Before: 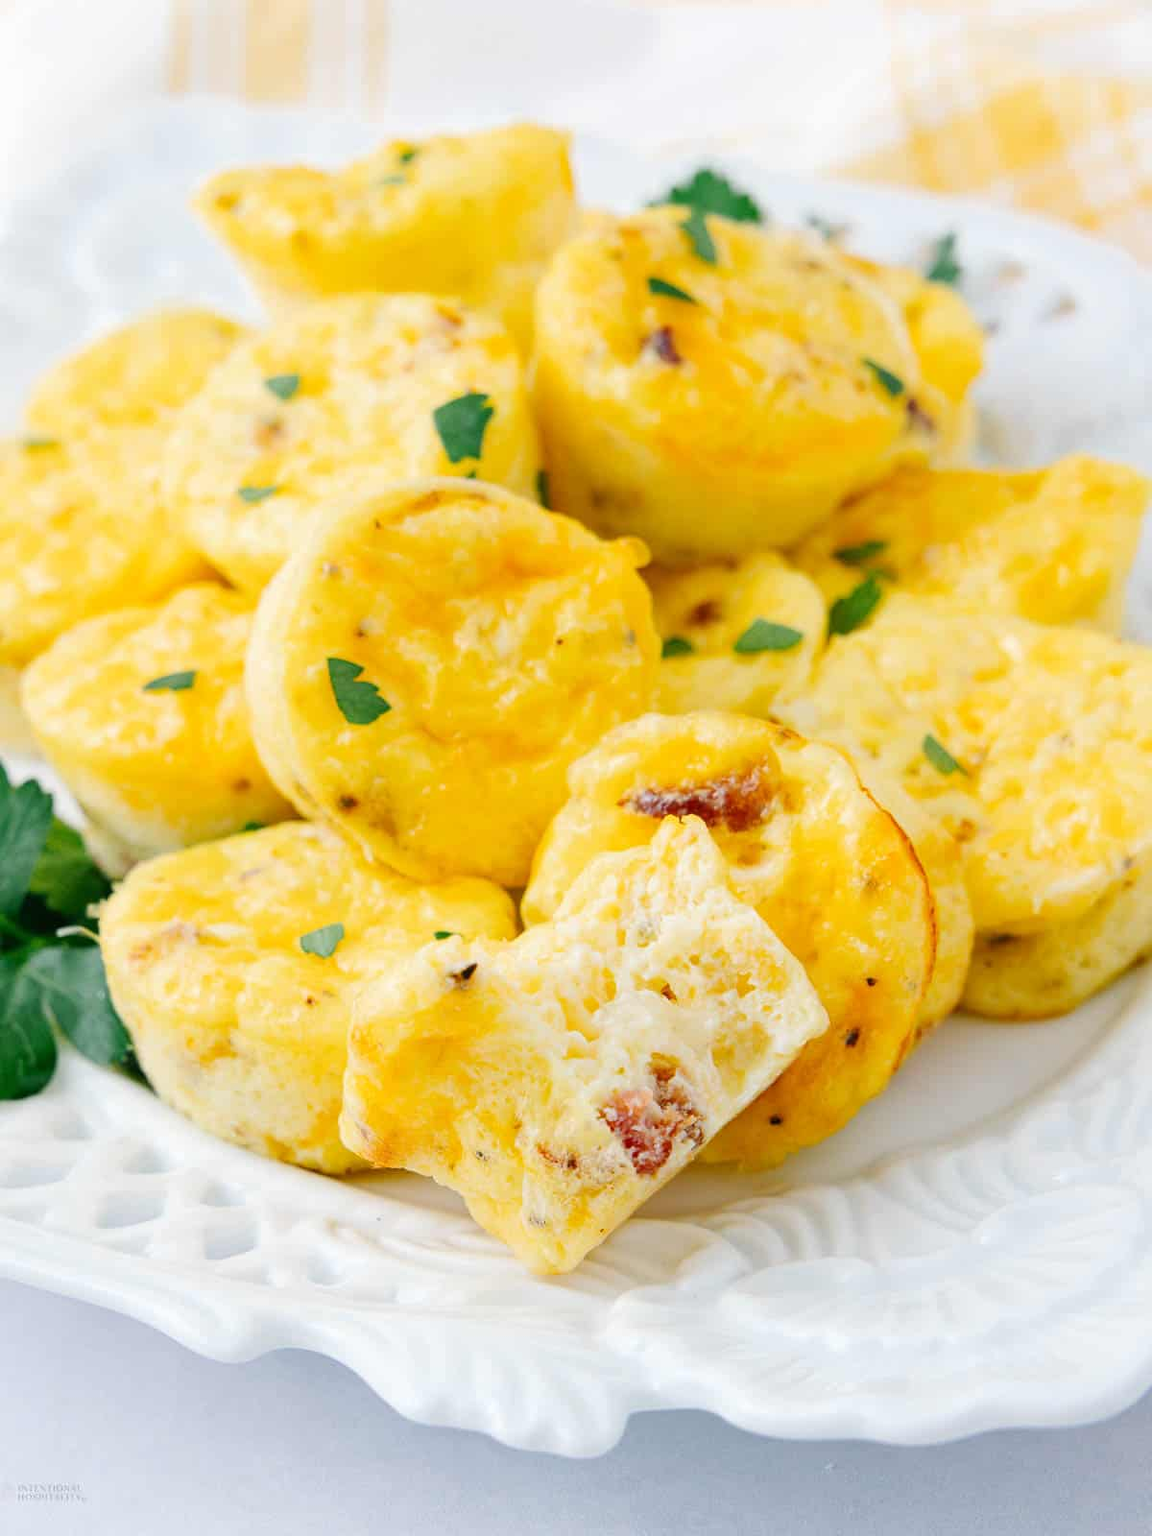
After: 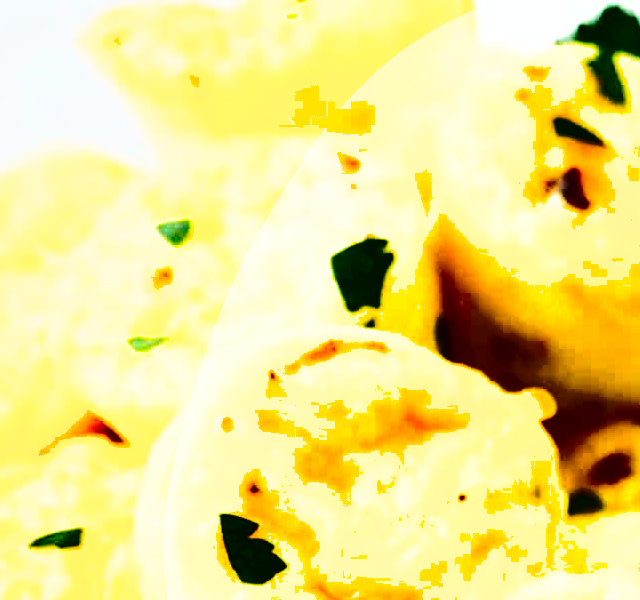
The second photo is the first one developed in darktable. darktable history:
crop: left 10.142%, top 10.717%, right 36.508%, bottom 51.779%
shadows and highlights: radius 170.29, shadows 27.11, white point adjustment 3, highlights -68.5, soften with gaussian
contrast brightness saturation: contrast 0.331, brightness -0.072, saturation 0.165
tone equalizer: -8 EV -0.753 EV, -7 EV -0.736 EV, -6 EV -0.582 EV, -5 EV -0.419 EV, -3 EV 0.385 EV, -2 EV 0.6 EV, -1 EV 0.686 EV, +0 EV 0.76 EV, edges refinement/feathering 500, mask exposure compensation -1.57 EV, preserve details guided filter
